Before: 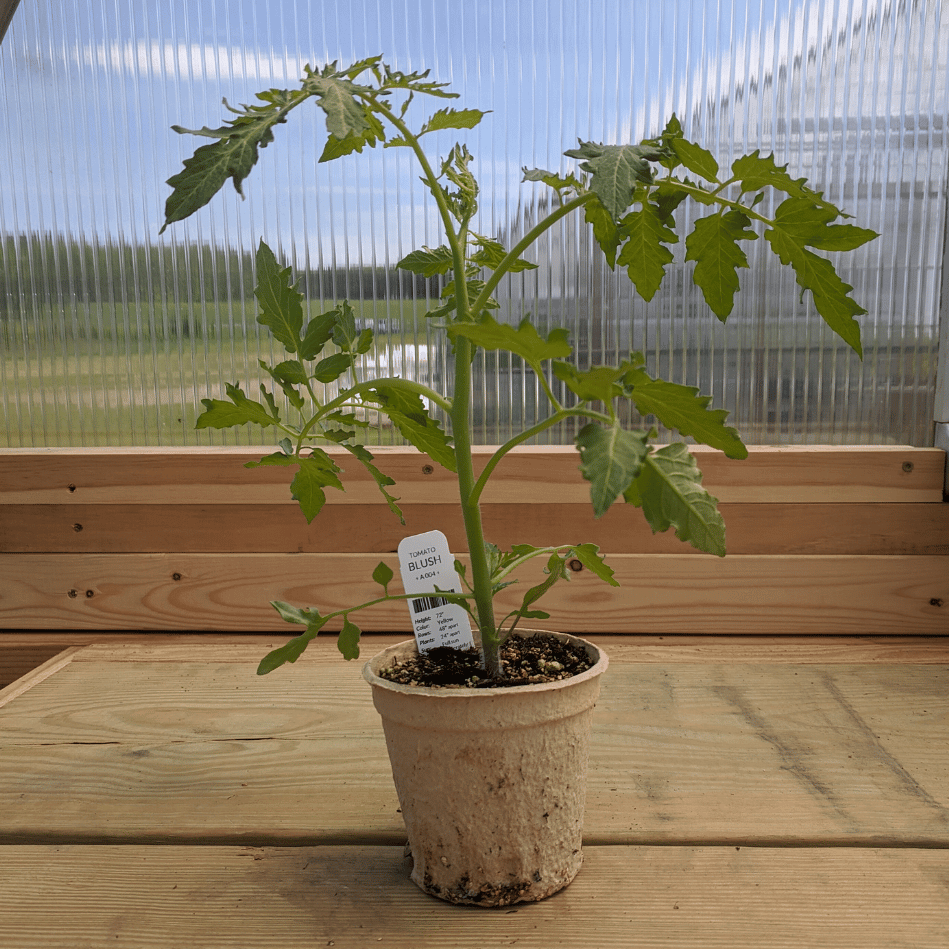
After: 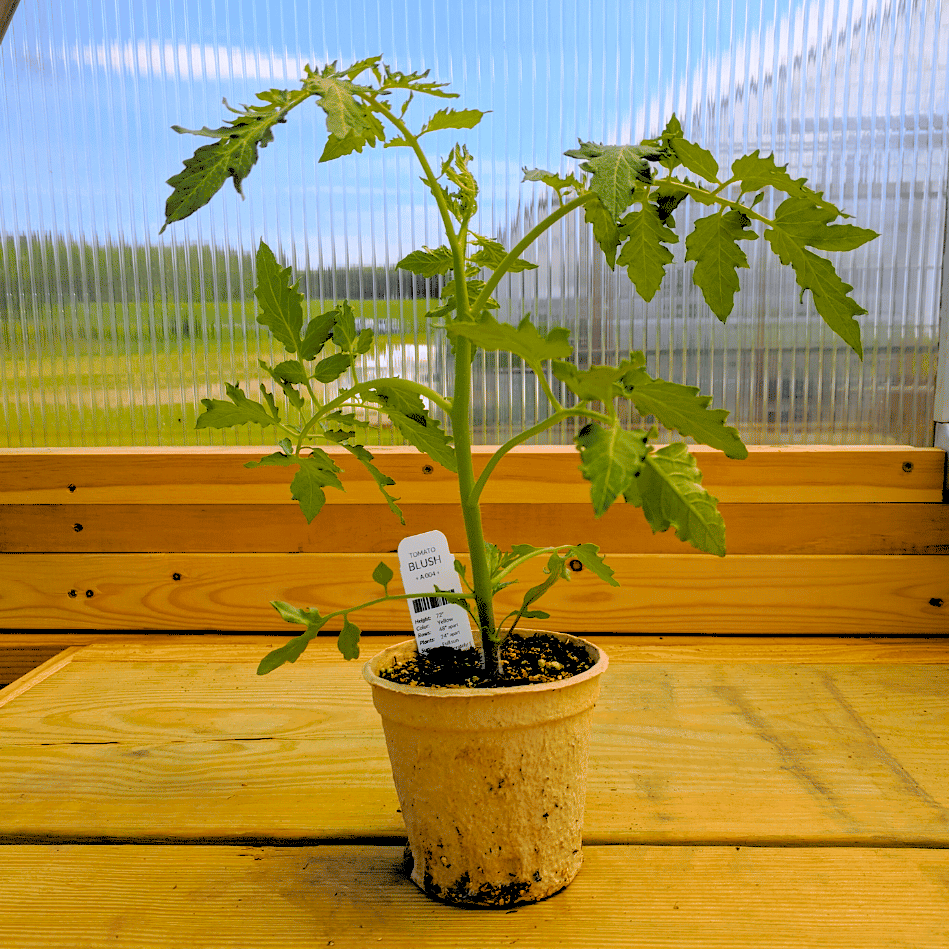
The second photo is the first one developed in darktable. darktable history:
color balance rgb: perceptual saturation grading › global saturation 100%
rgb levels: levels [[0.027, 0.429, 0.996], [0, 0.5, 1], [0, 0.5, 1]]
